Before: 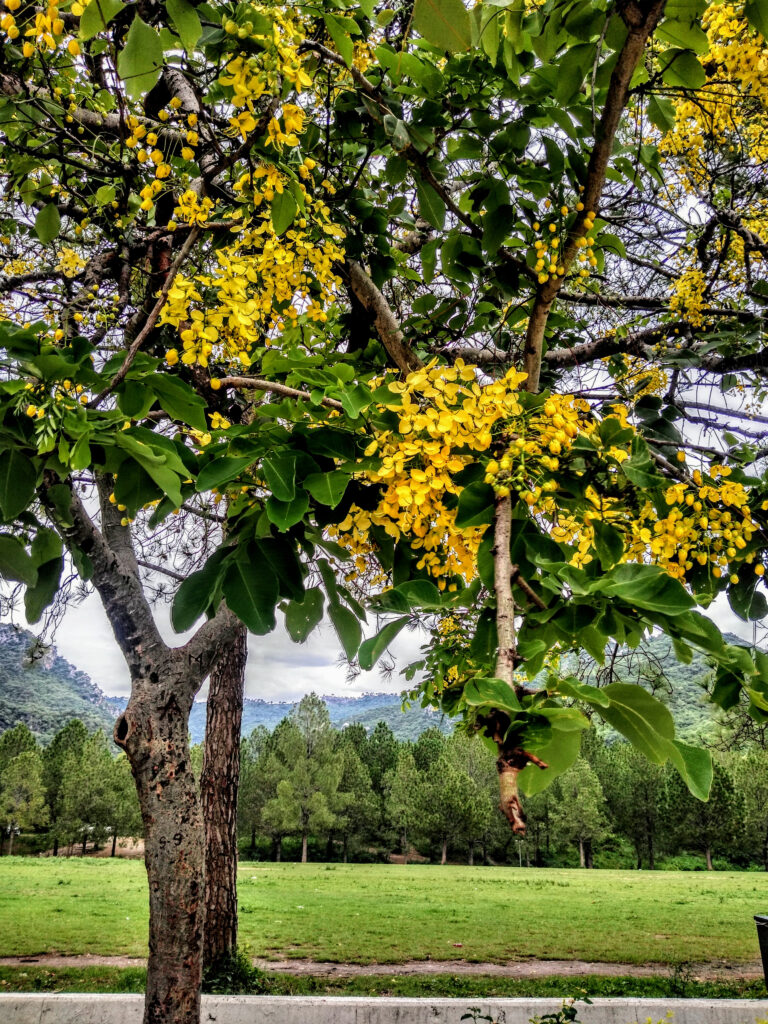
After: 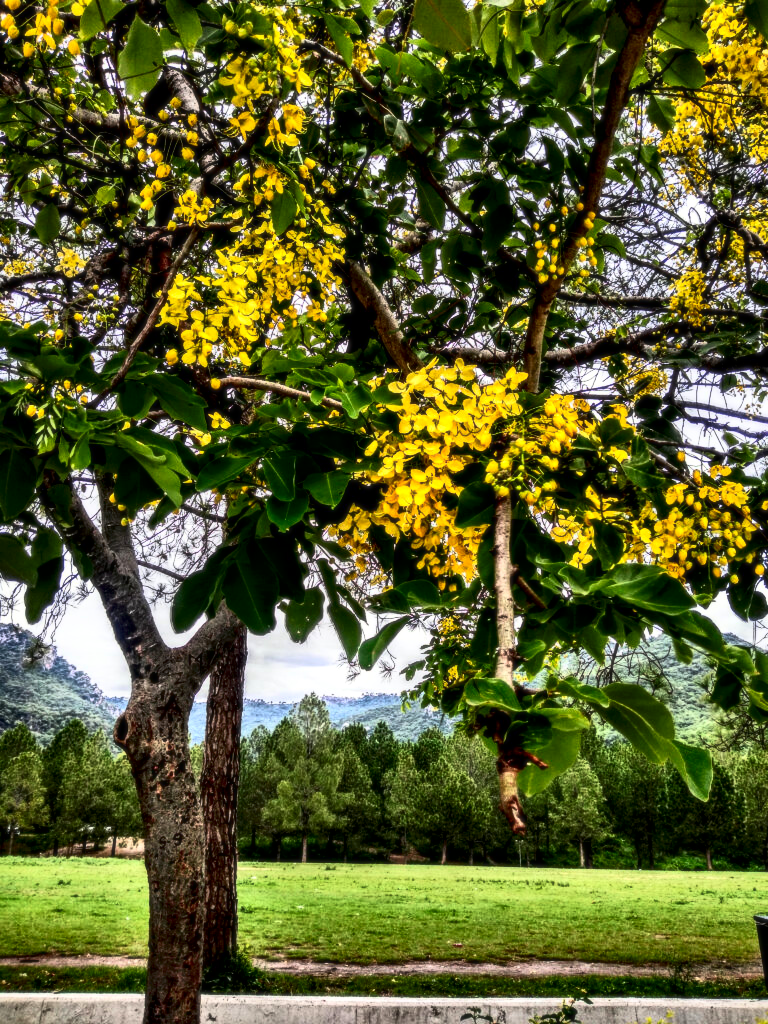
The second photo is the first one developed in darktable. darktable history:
local contrast: mode bilateral grid, contrast 25, coarseness 50, detail 123%, midtone range 0.2
soften: size 10%, saturation 50%, brightness 0.2 EV, mix 10%
base curve: curves: ch0 [(0, 0) (0.257, 0.25) (0.482, 0.586) (0.757, 0.871) (1, 1)]
contrast brightness saturation: contrast 0.21, brightness -0.11, saturation 0.21
